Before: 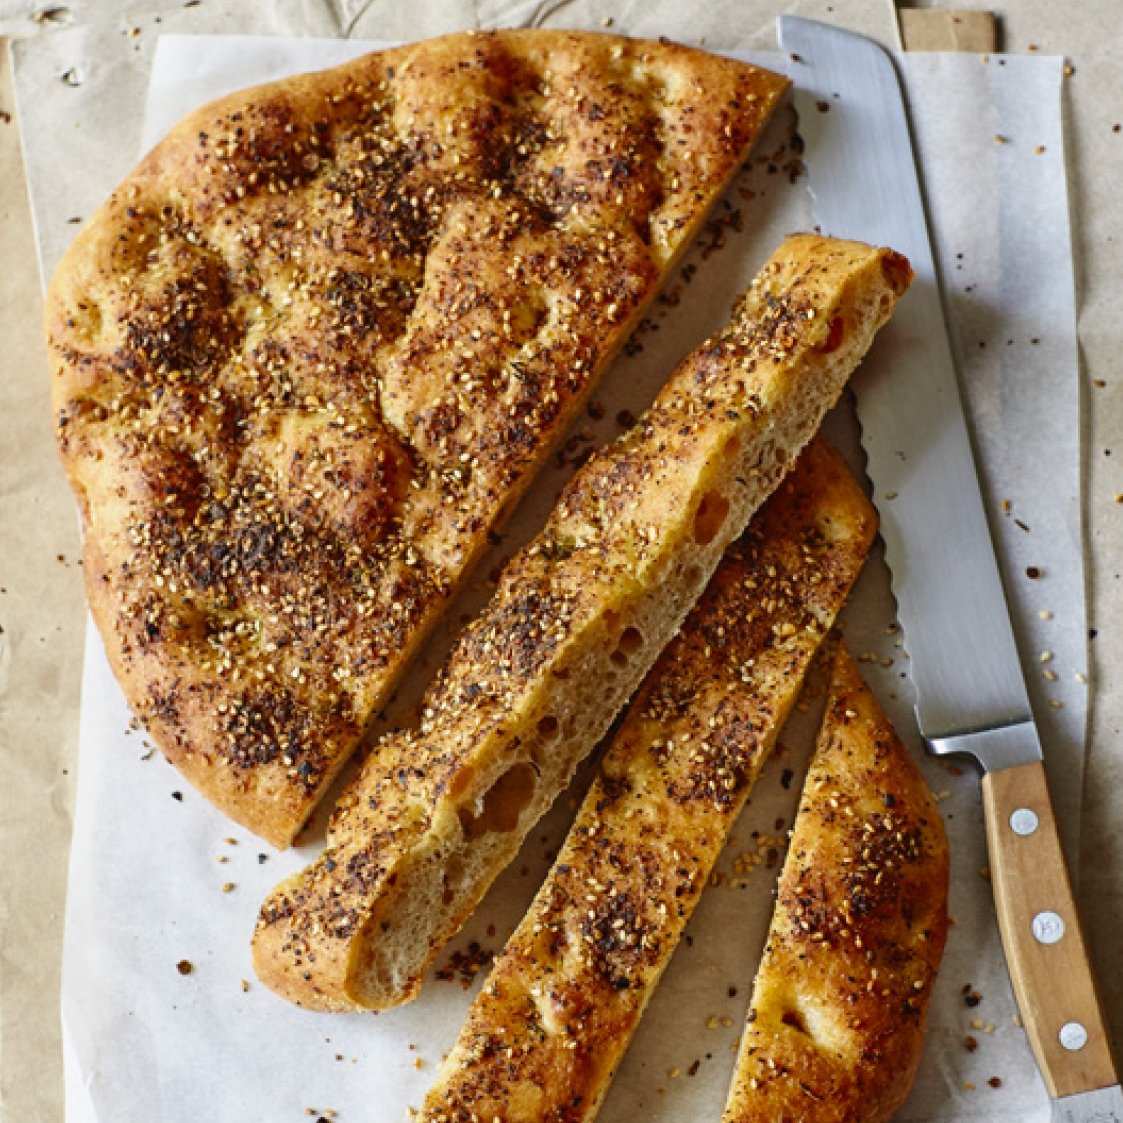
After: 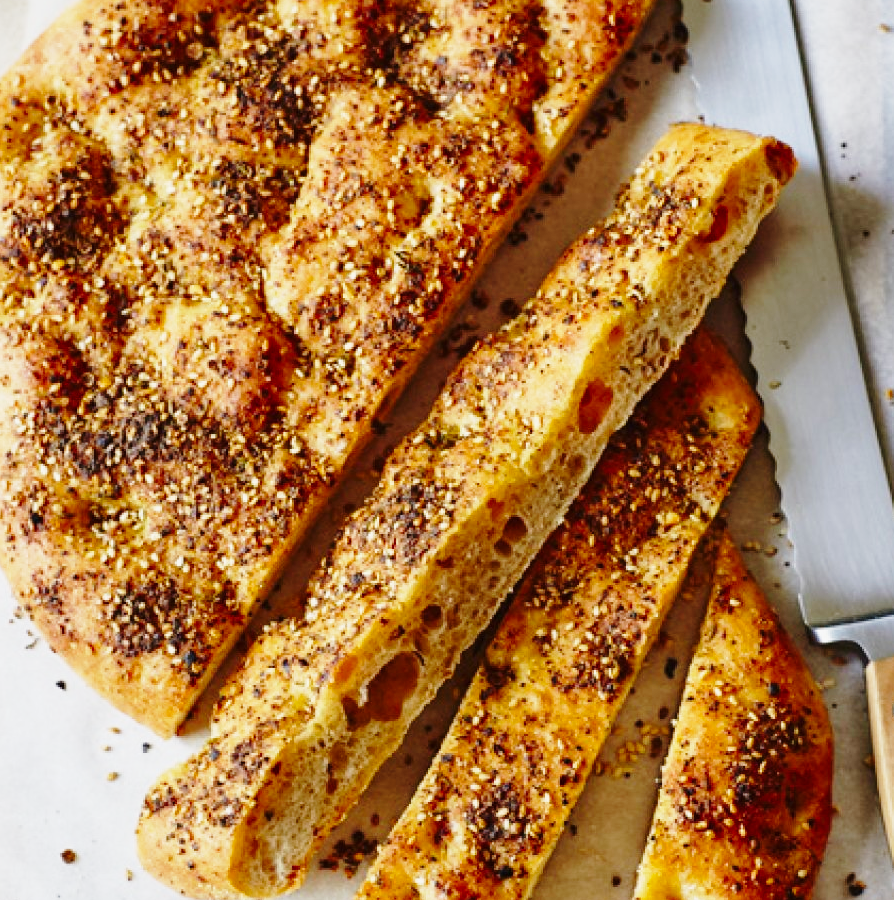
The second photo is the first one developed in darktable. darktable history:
crop and rotate: left 10.365%, top 9.895%, right 9.984%, bottom 9.932%
base curve: curves: ch0 [(0, 0) (0.028, 0.03) (0.121, 0.232) (0.46, 0.748) (0.859, 0.968) (1, 1)], preserve colors none
shadows and highlights: shadows -20.1, white point adjustment -1.84, highlights -34.75
